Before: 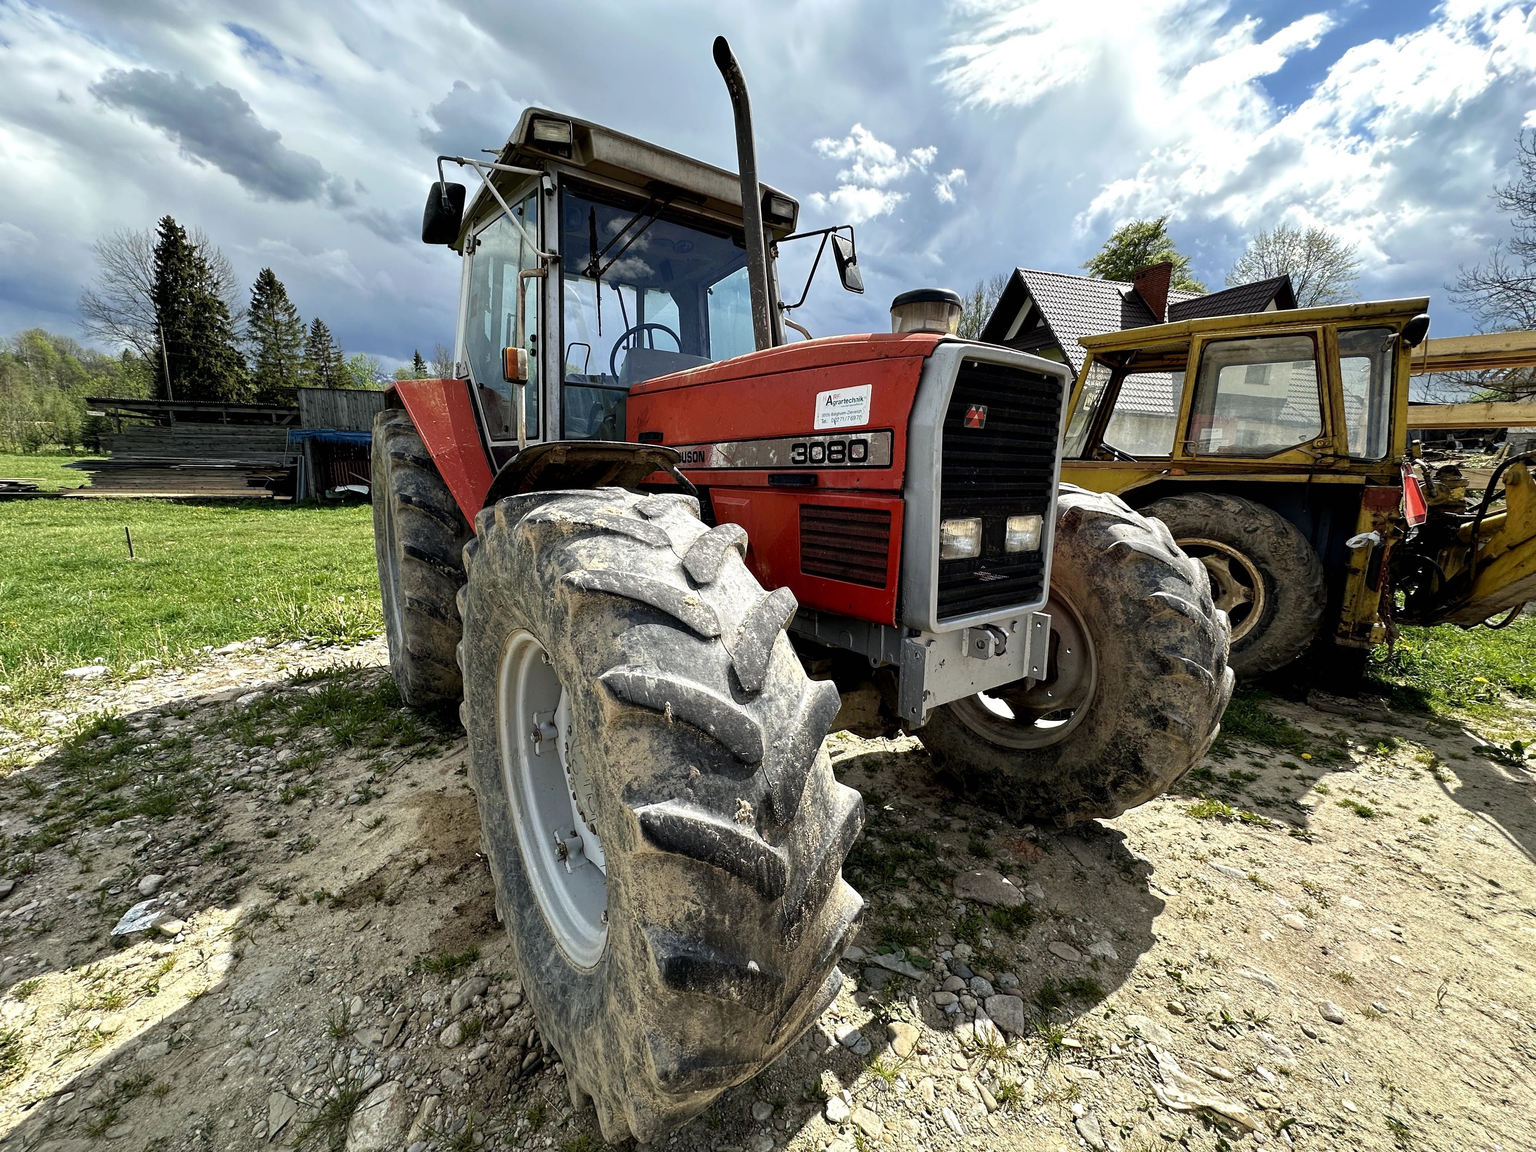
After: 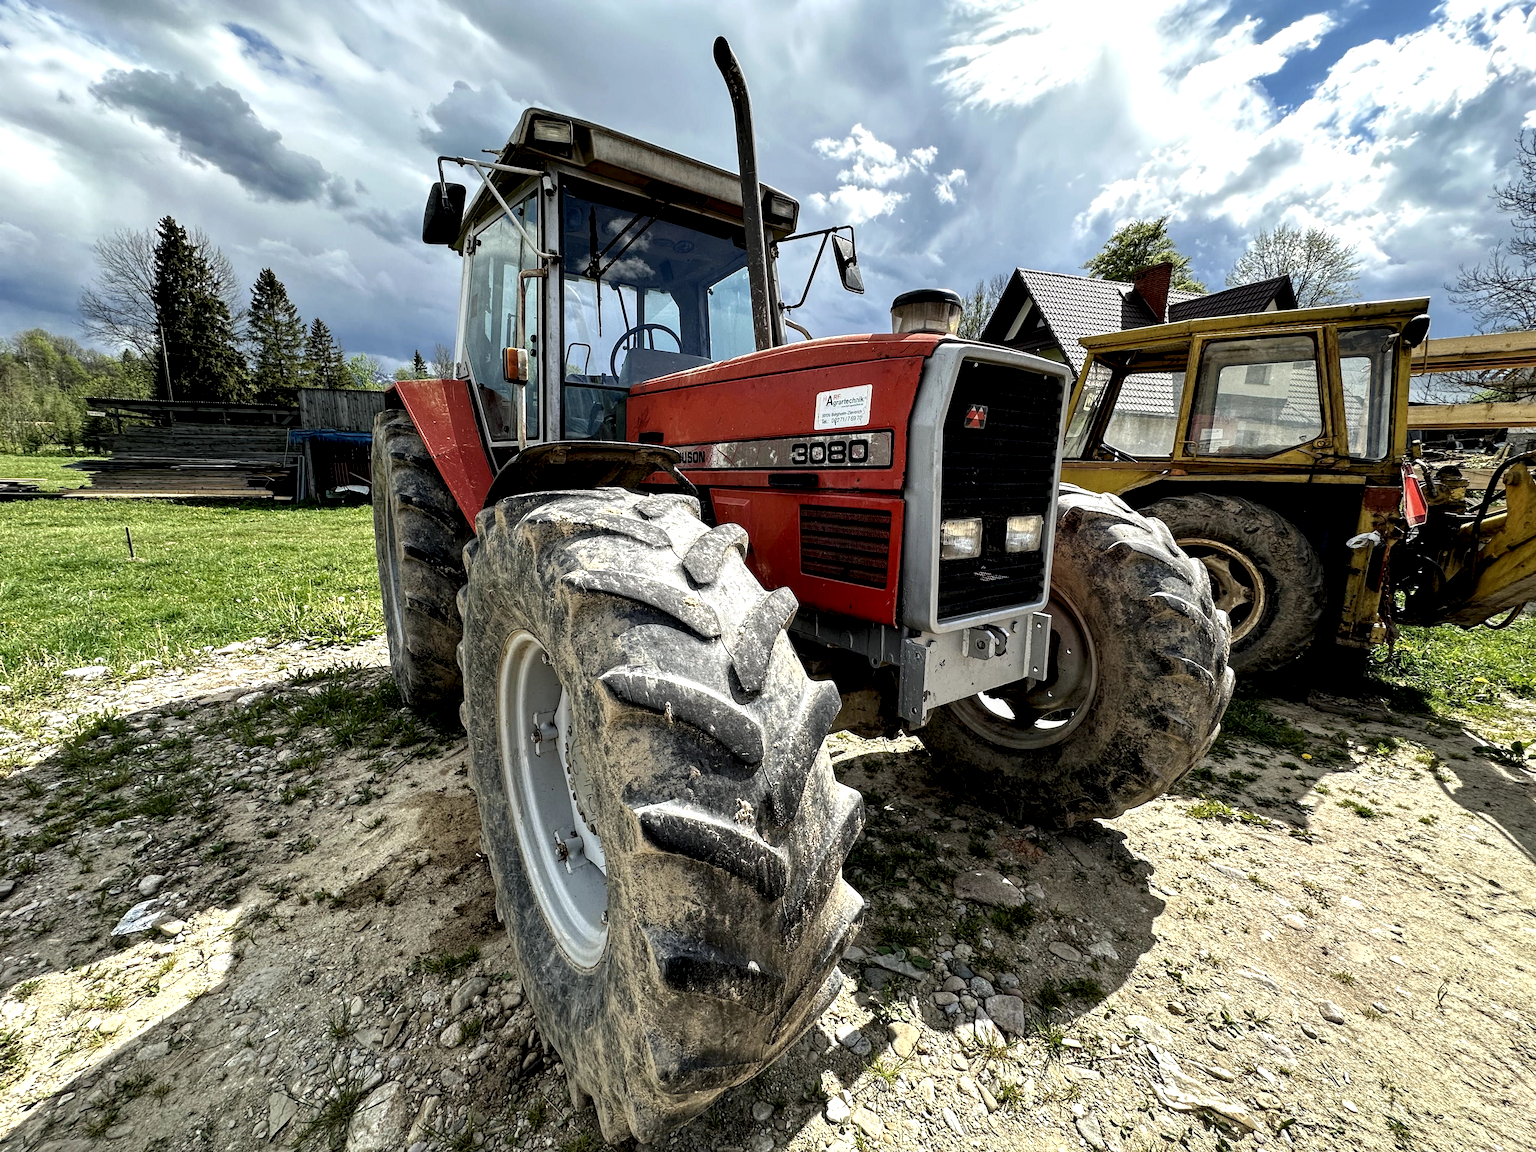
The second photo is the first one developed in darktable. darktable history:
local contrast: detail 135%, midtone range 0.75
